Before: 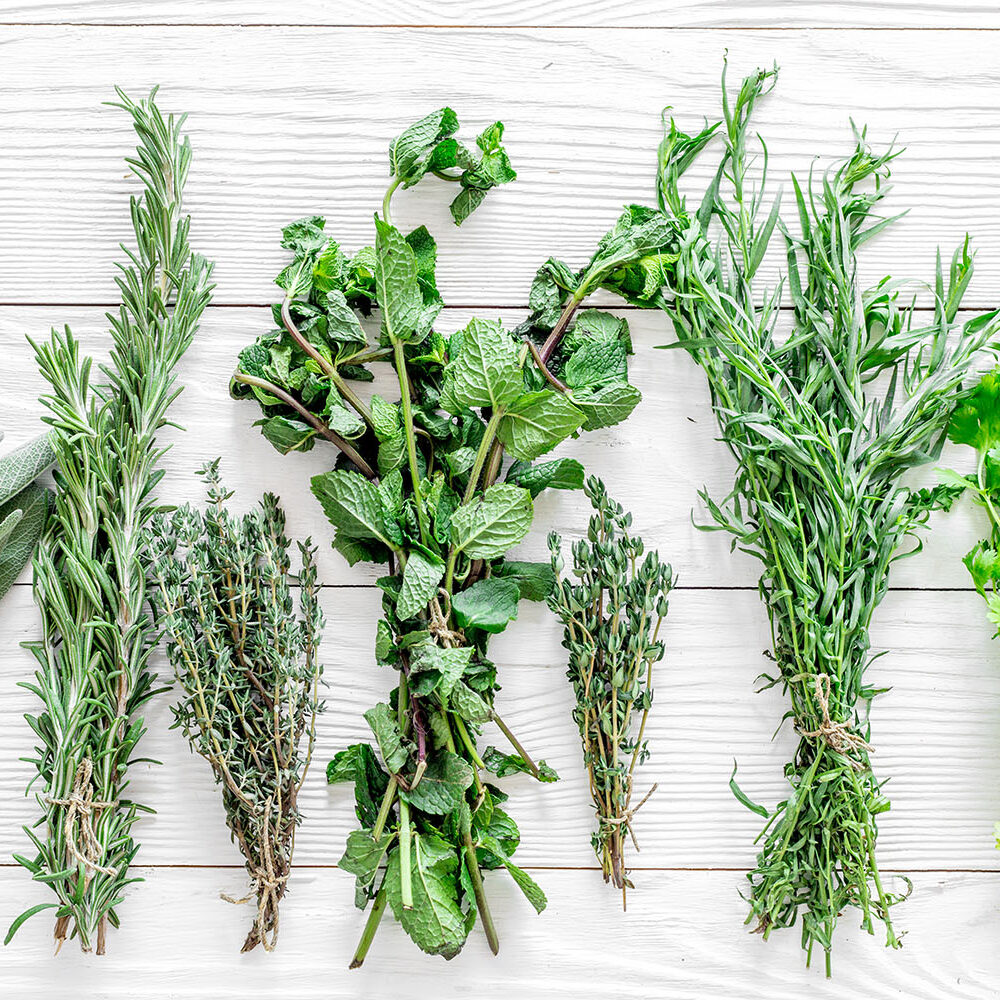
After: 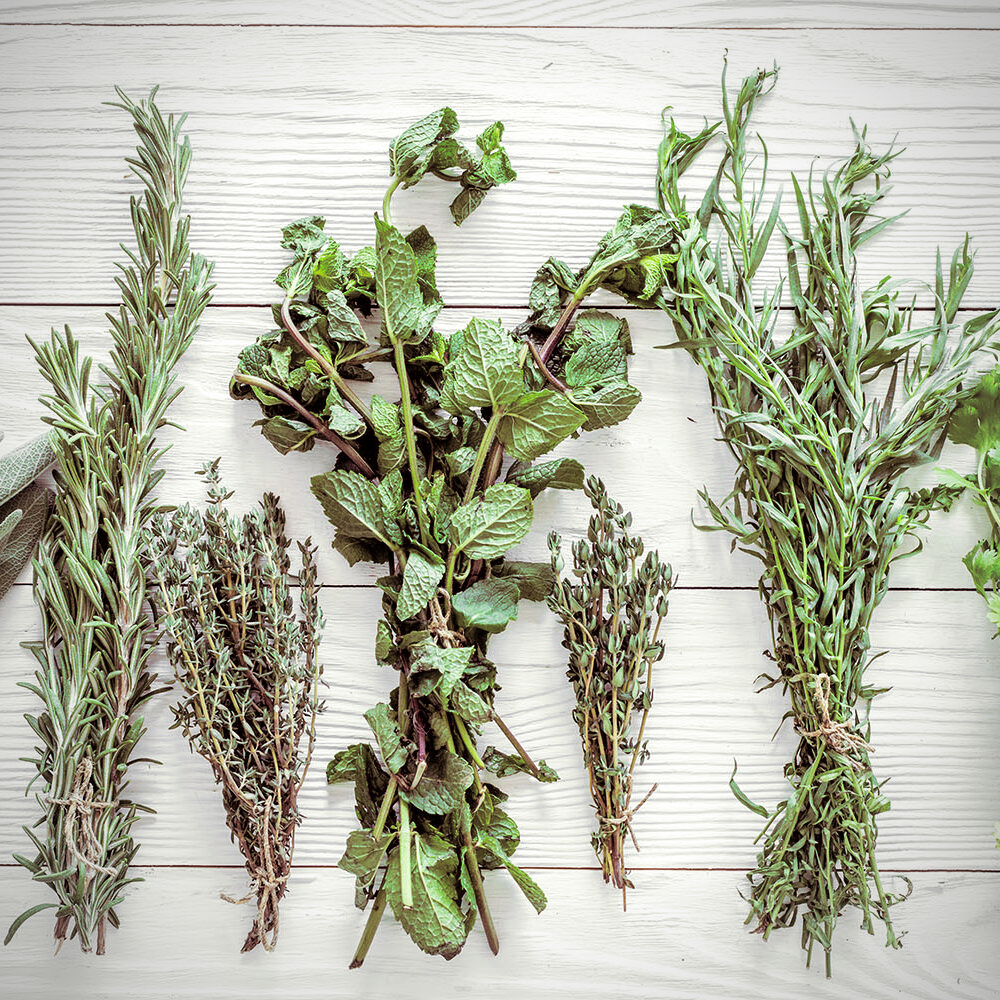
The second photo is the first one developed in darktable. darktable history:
split-toning: on, module defaults
vignetting: fall-off radius 60%, automatic ratio true
